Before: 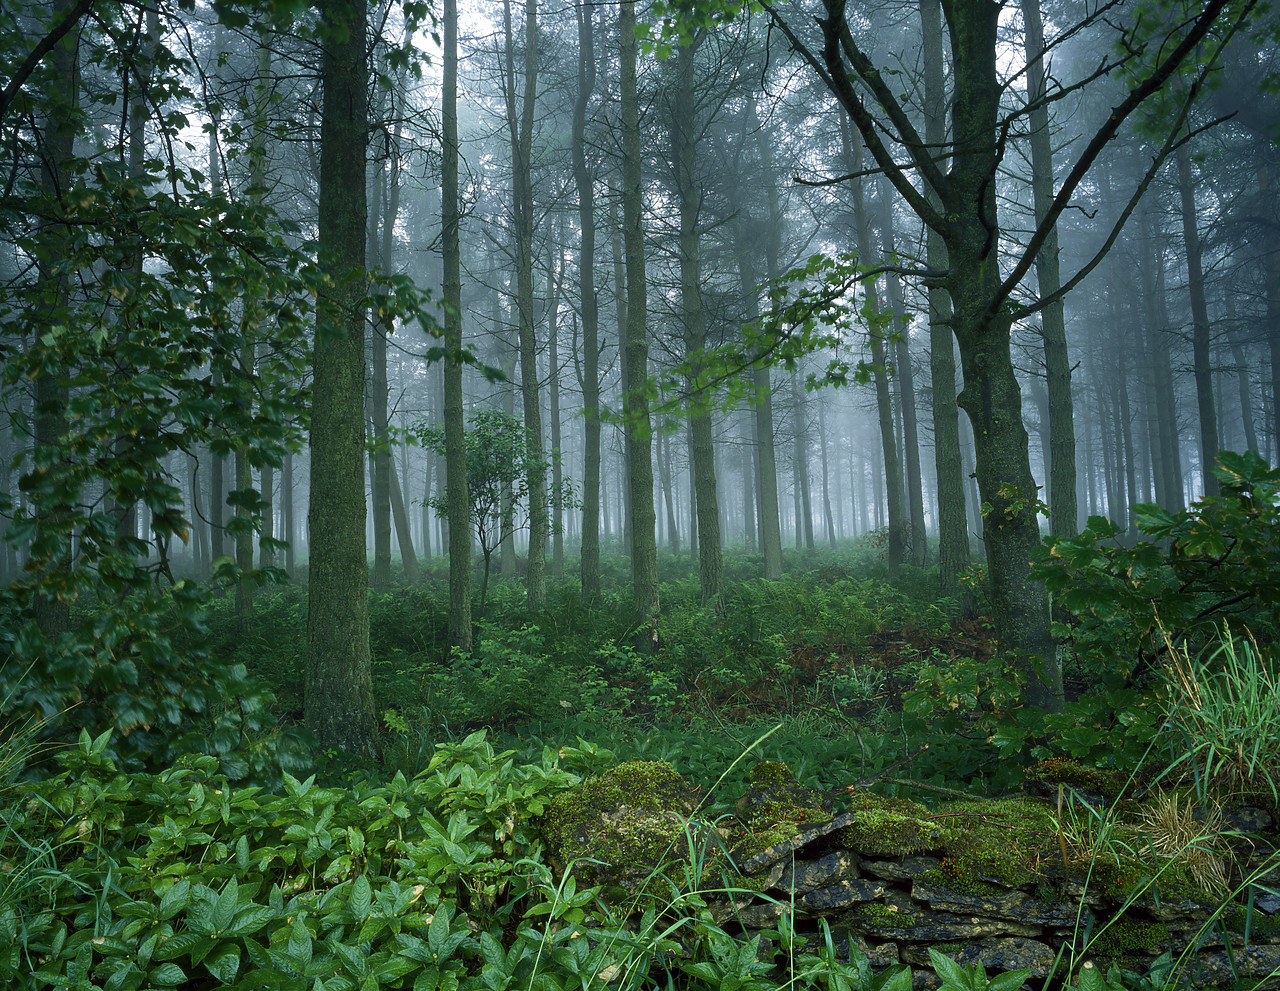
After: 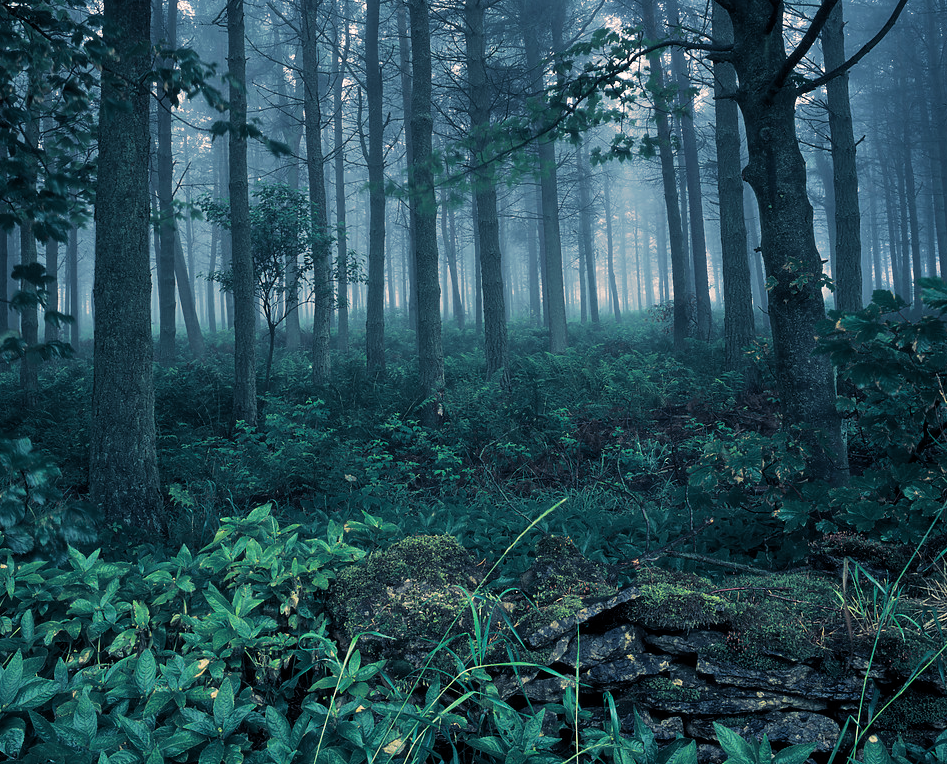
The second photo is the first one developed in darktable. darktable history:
split-toning: shadows › hue 226.8°, shadows › saturation 0.56, highlights › hue 28.8°, balance -40, compress 0%
crop: left 16.871%, top 22.857%, right 9.116%
shadows and highlights: radius 125.46, shadows 30.51, highlights -30.51, low approximation 0.01, soften with gaussian
